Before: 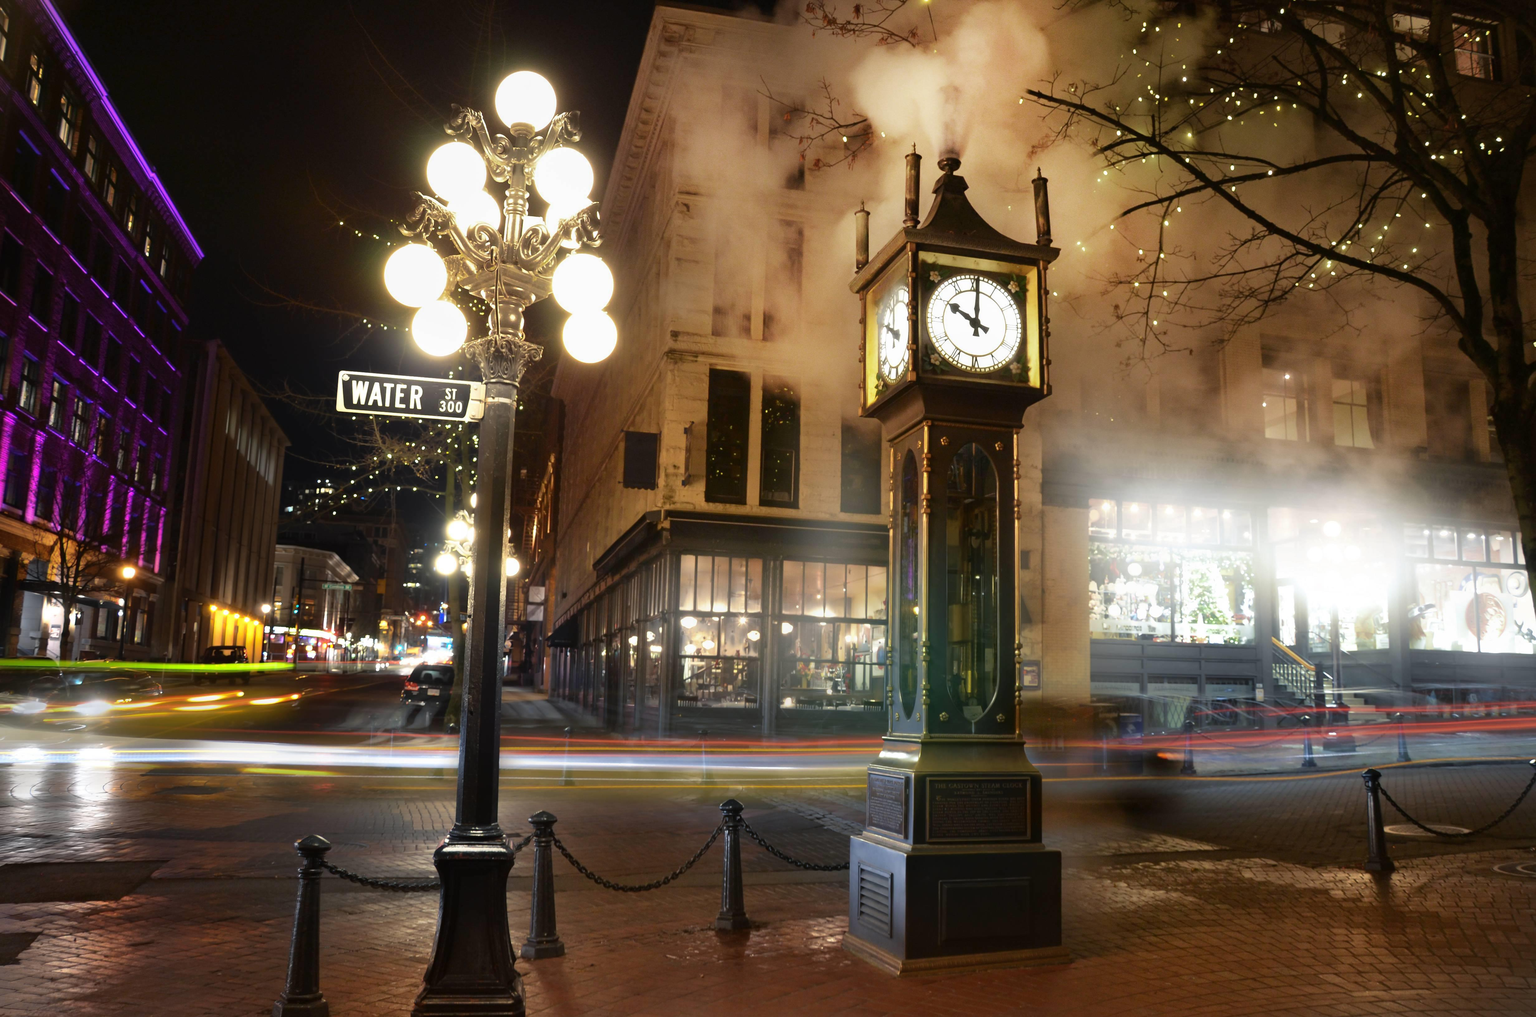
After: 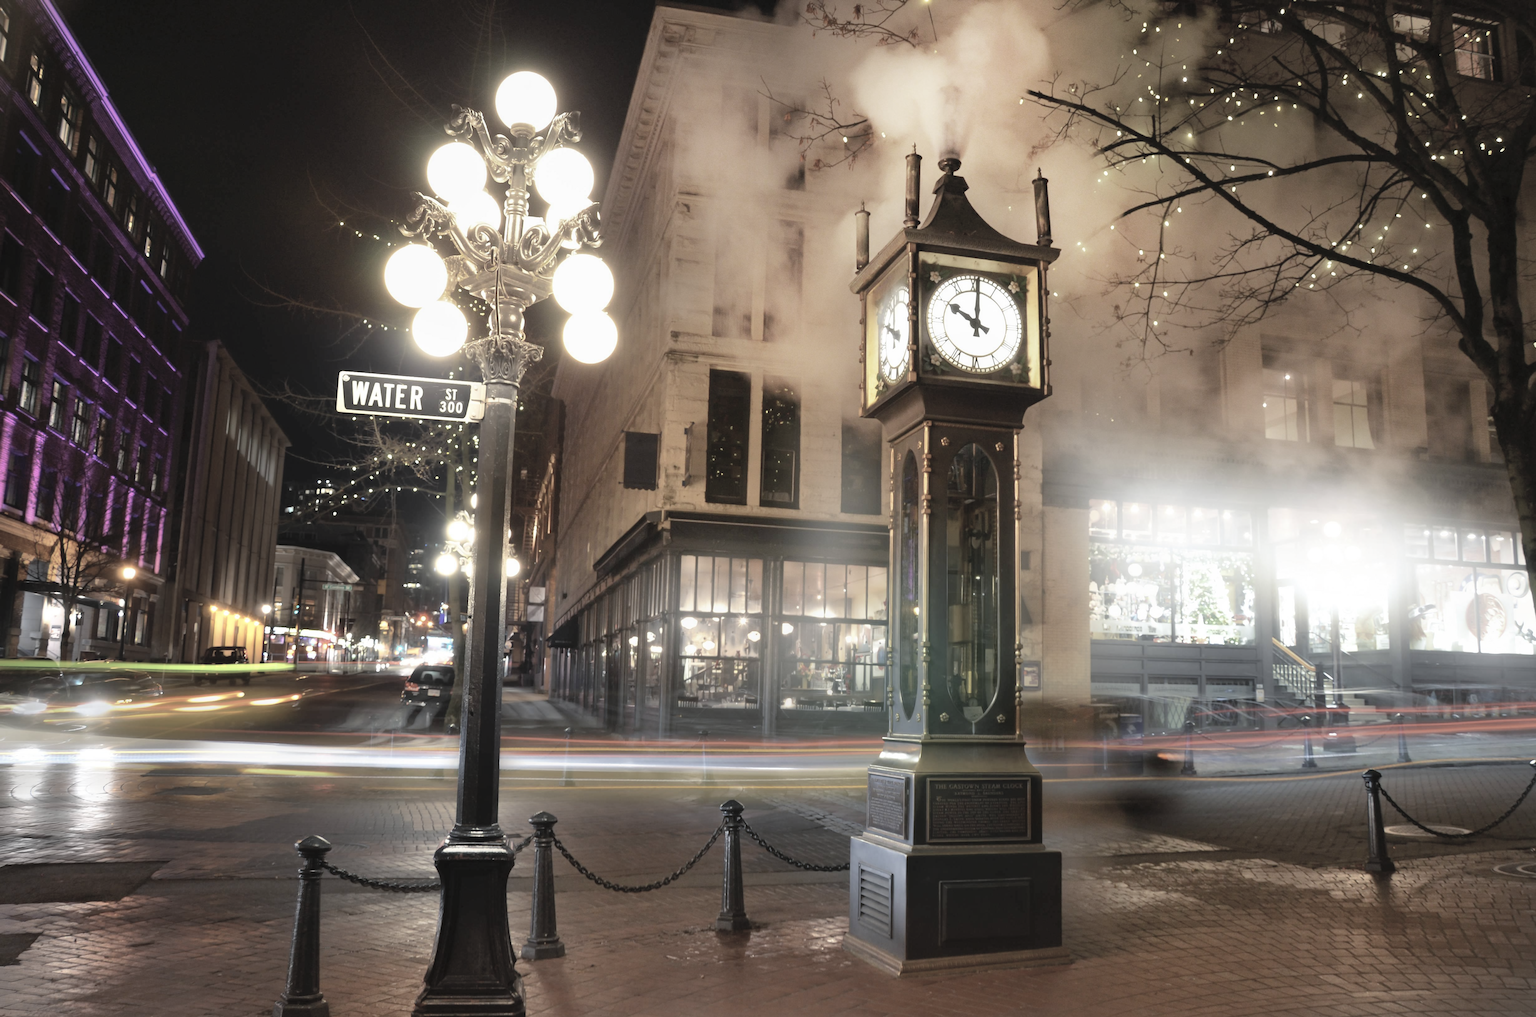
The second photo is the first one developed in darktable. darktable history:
contrast brightness saturation: brightness 0.182, saturation -0.51
